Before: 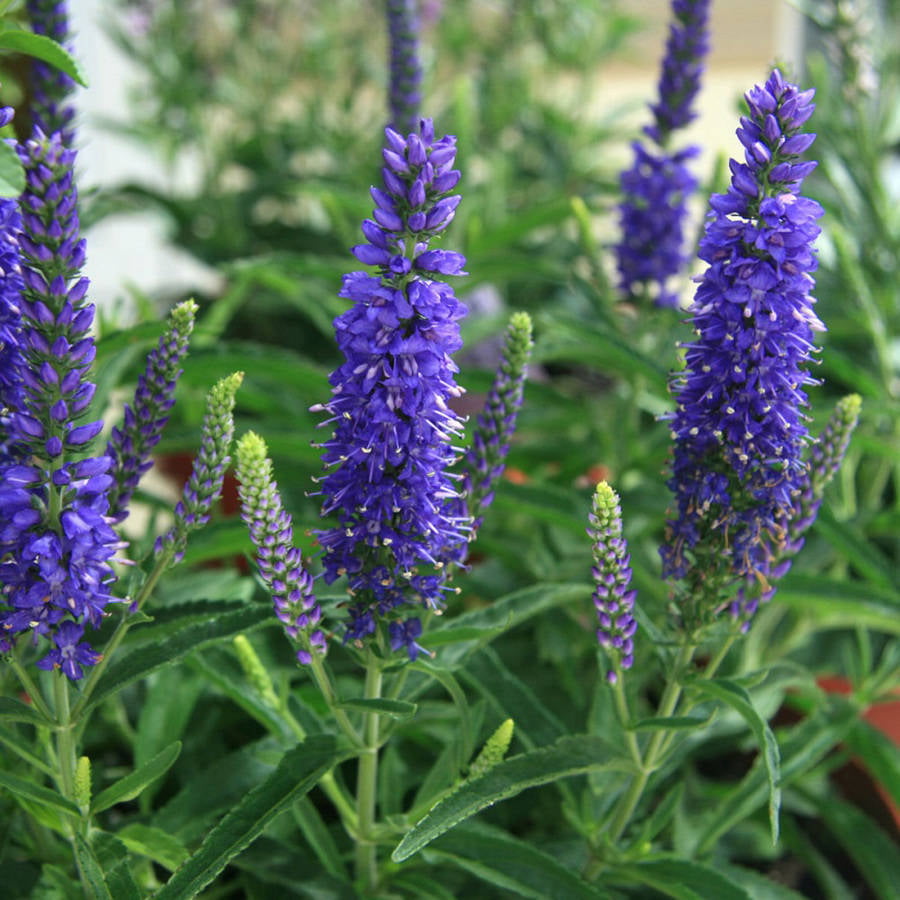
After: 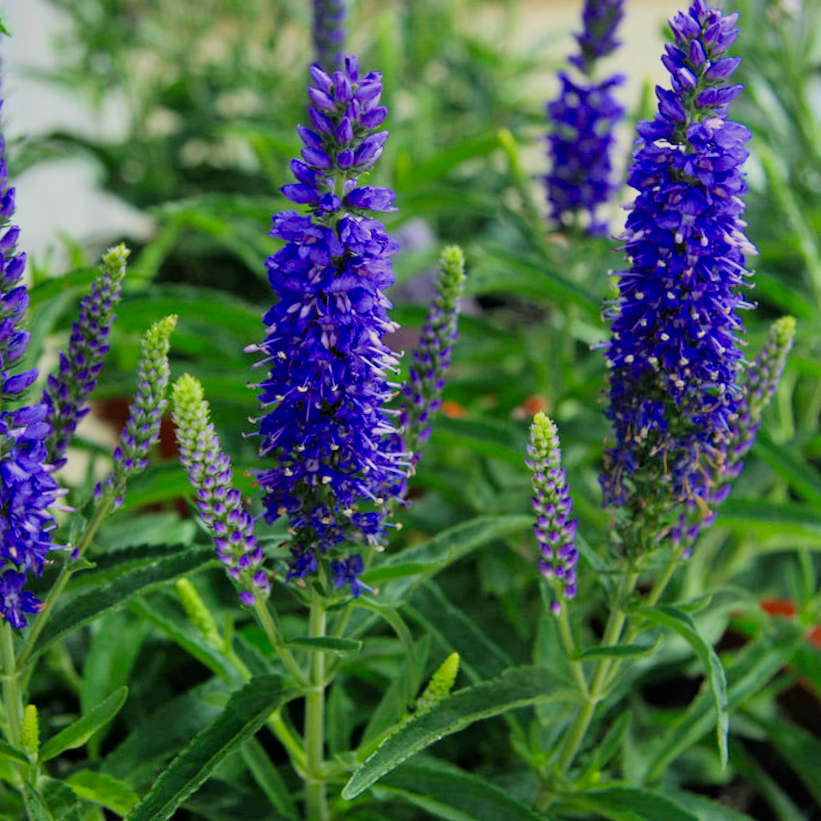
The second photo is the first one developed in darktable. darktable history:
shadows and highlights: shadows 5, soften with gaussian
crop and rotate: angle 1.96°, left 5.673%, top 5.673%
filmic rgb: black relative exposure -7.75 EV, white relative exposure 4.4 EV, threshold 3 EV, hardness 3.76, latitude 38.11%, contrast 0.966, highlights saturation mix 10%, shadows ↔ highlights balance 4.59%, color science v4 (2020), enable highlight reconstruction true
